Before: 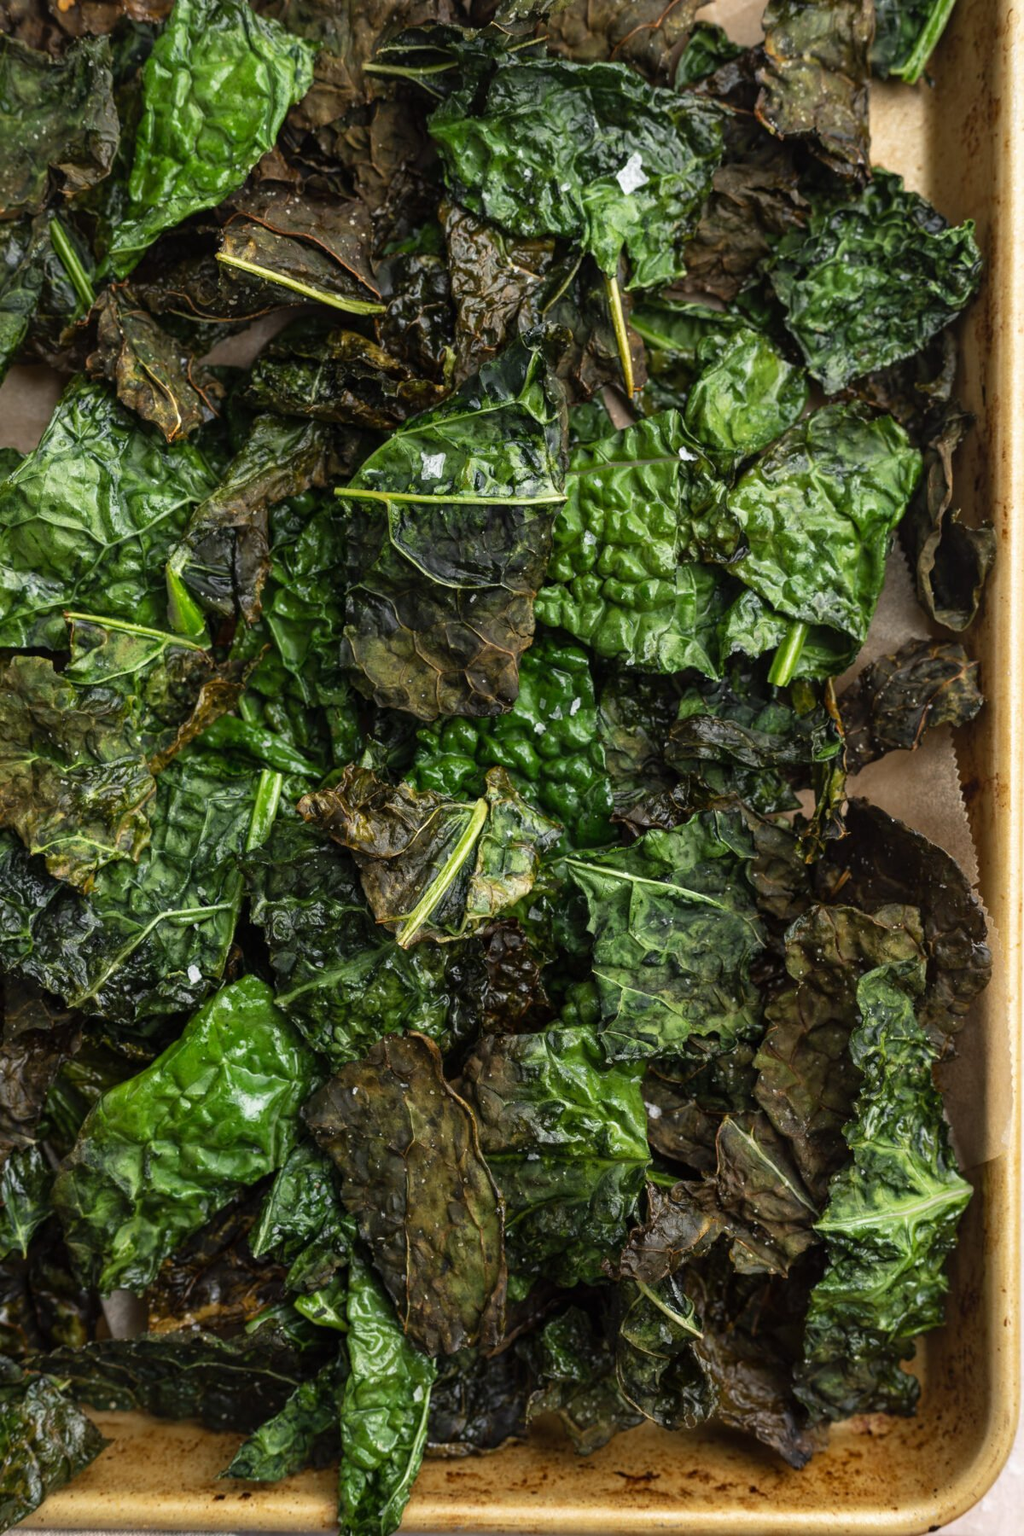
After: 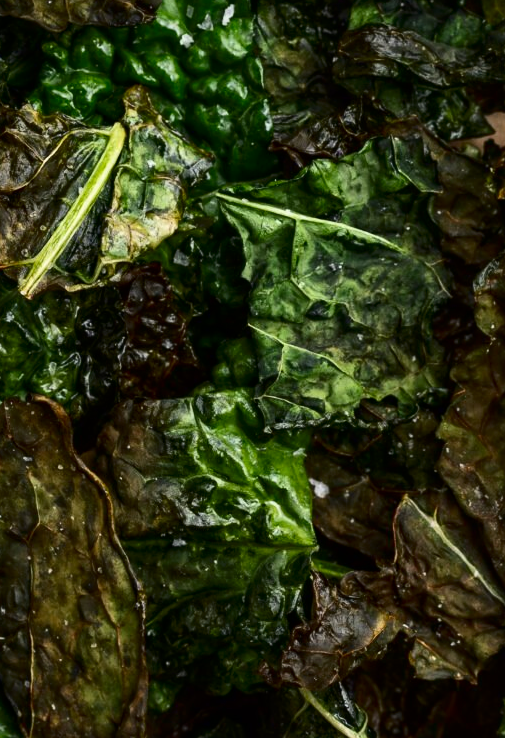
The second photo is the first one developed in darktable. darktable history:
crop: left 37.221%, top 45.169%, right 20.63%, bottom 13.777%
contrast brightness saturation: contrast 0.2, brightness -0.11, saturation 0.1
